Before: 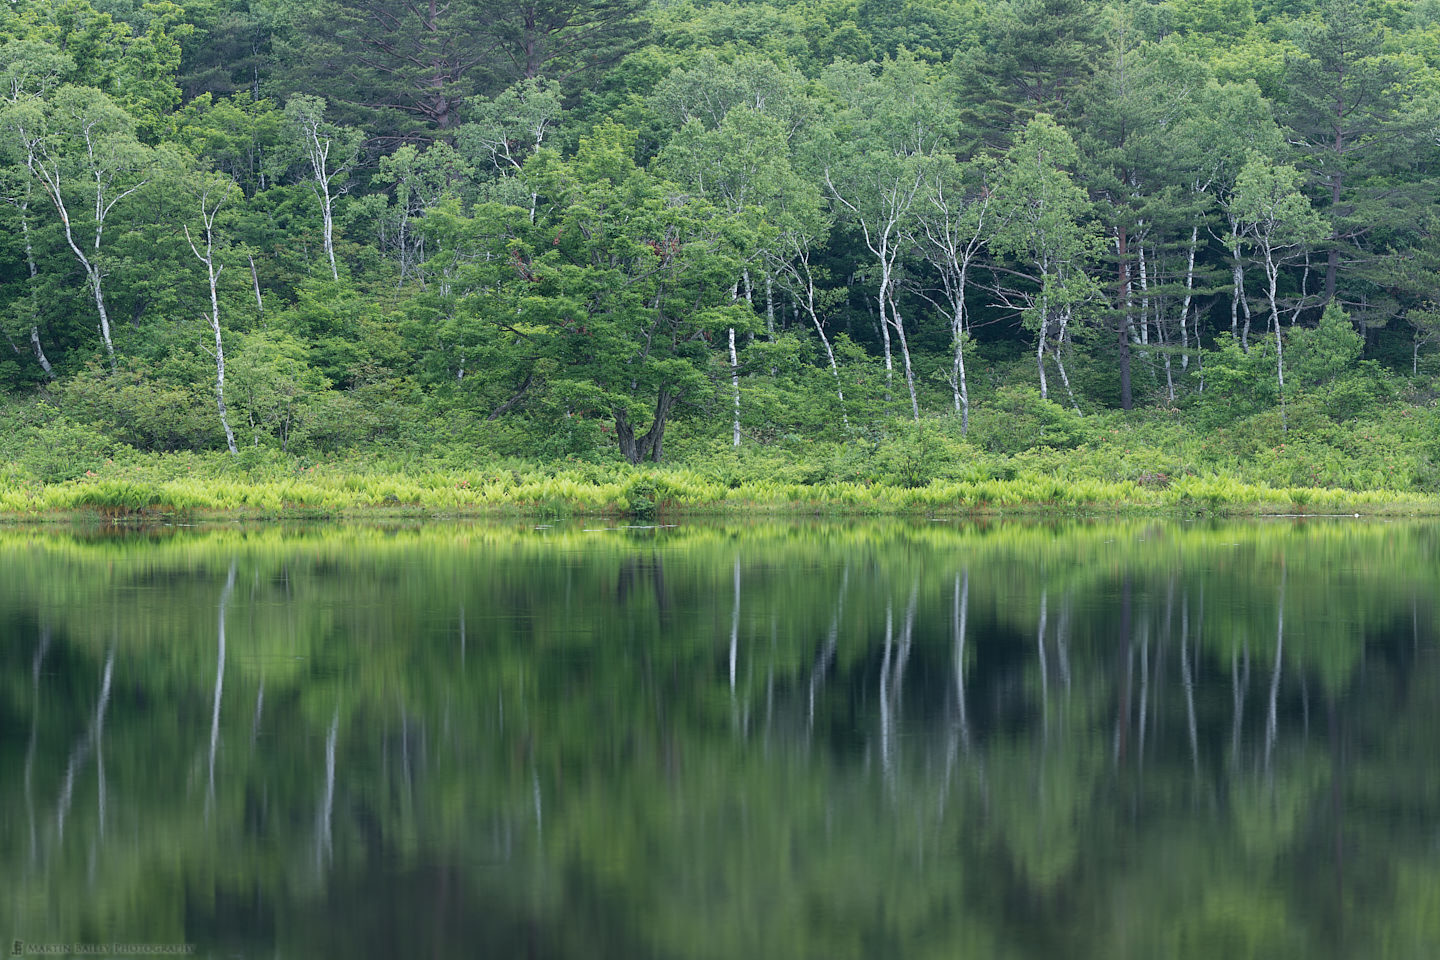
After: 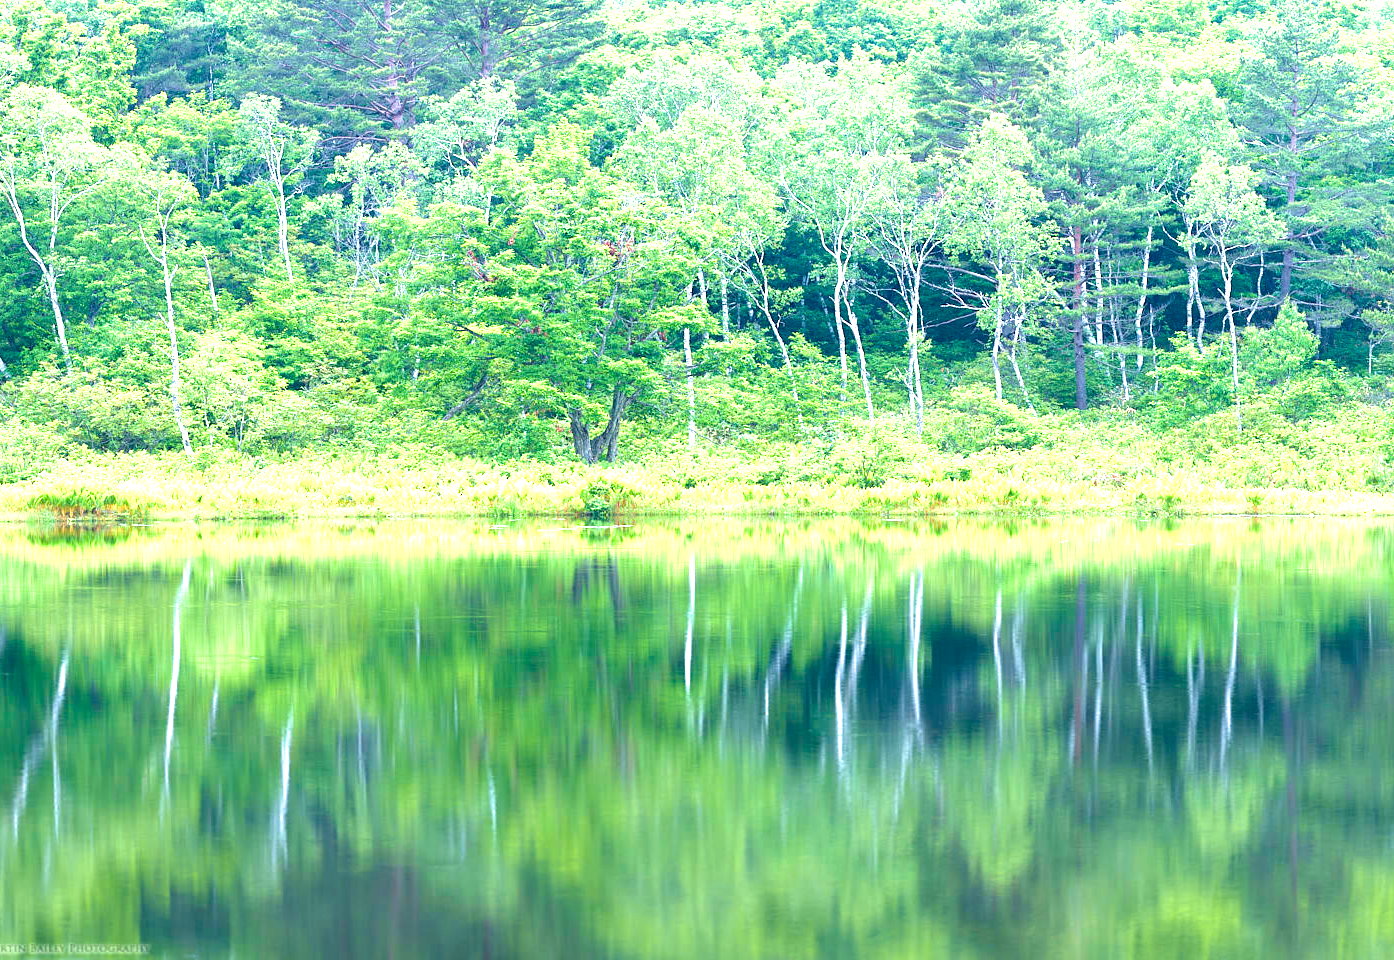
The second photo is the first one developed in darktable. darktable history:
crop and rotate: left 3.194%
velvia: strength 50.99%, mid-tones bias 0.509
exposure: exposure 2.017 EV, compensate exposure bias true, compensate highlight preservation false
